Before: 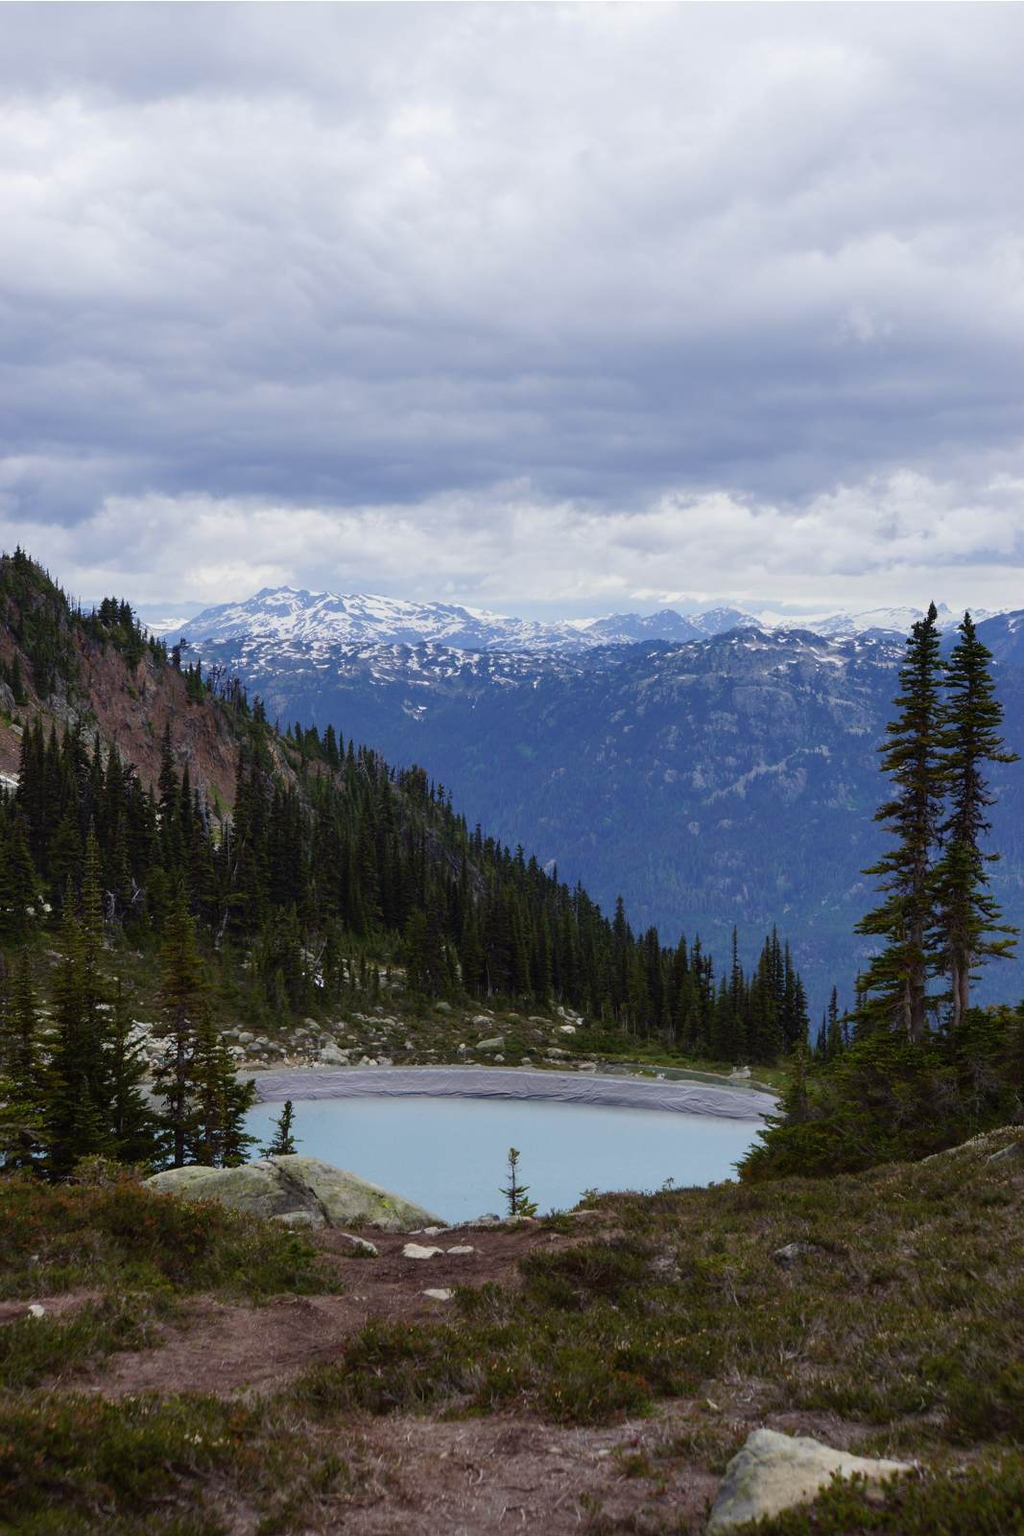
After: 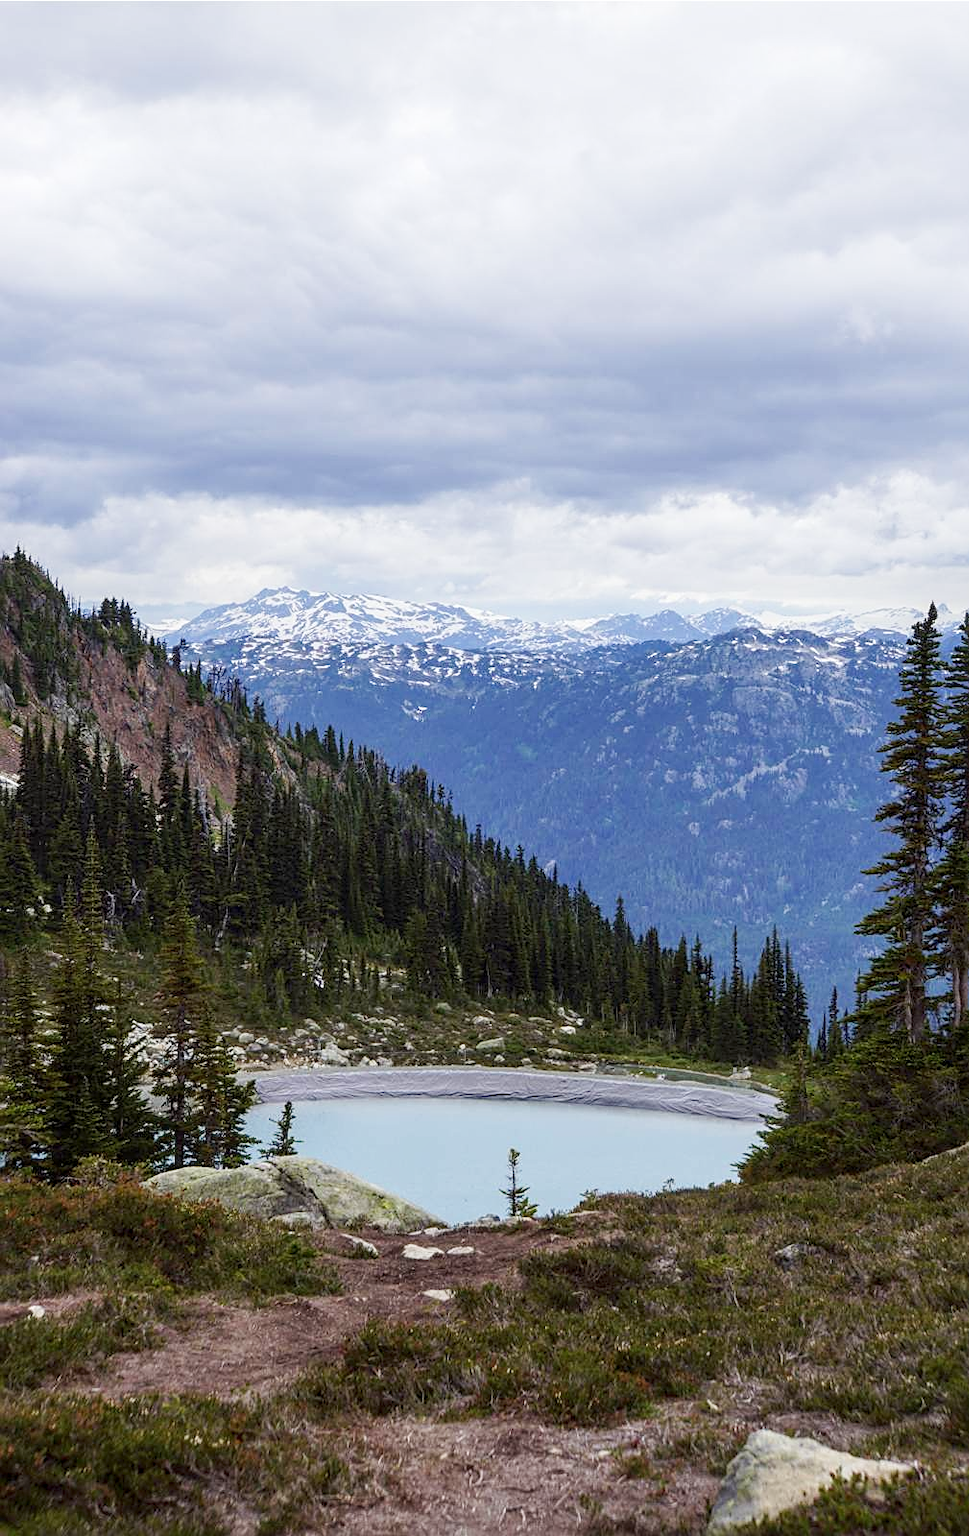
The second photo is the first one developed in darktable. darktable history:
sharpen: on, module defaults
crop and rotate: left 0%, right 5.291%
local contrast: on, module defaults
base curve: curves: ch0 [(0, 0) (0.204, 0.334) (0.55, 0.733) (1, 1)], preserve colors none
